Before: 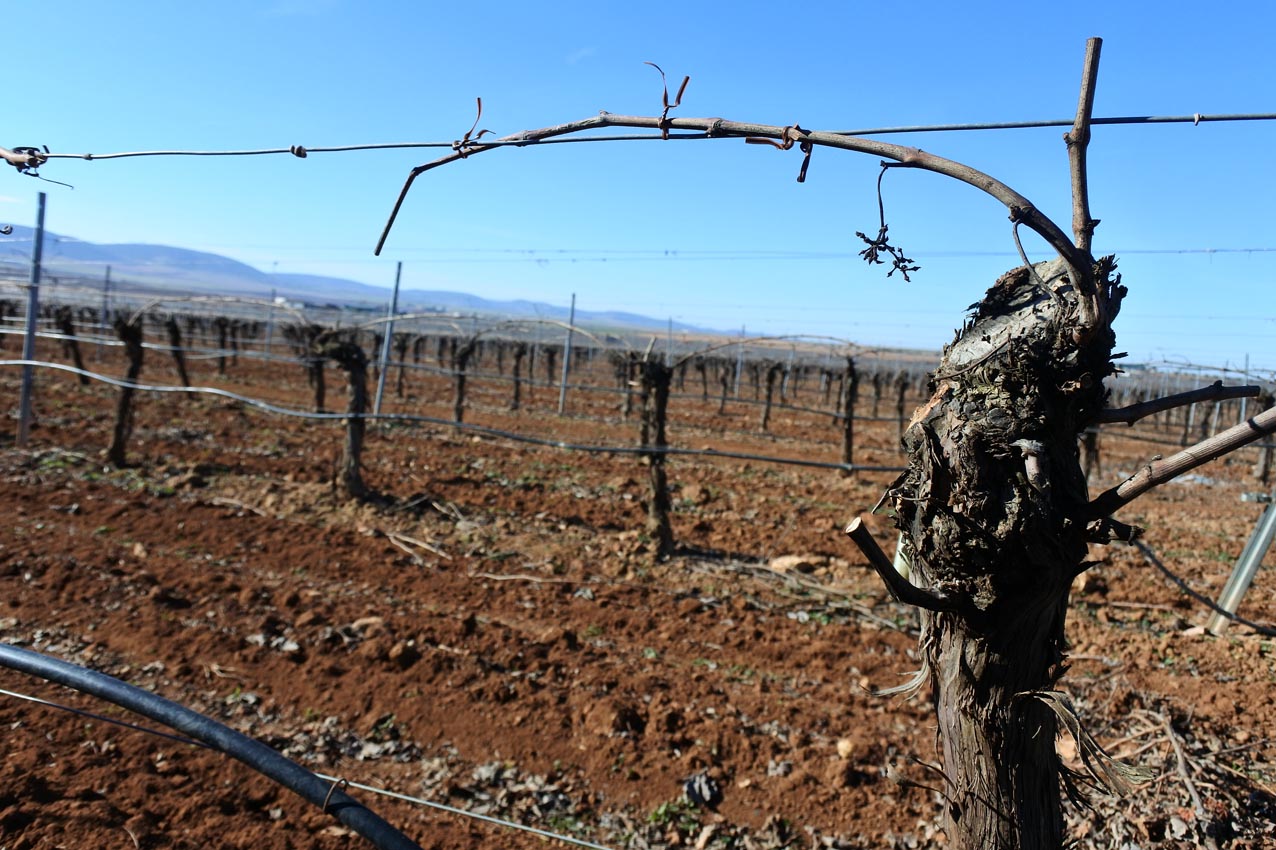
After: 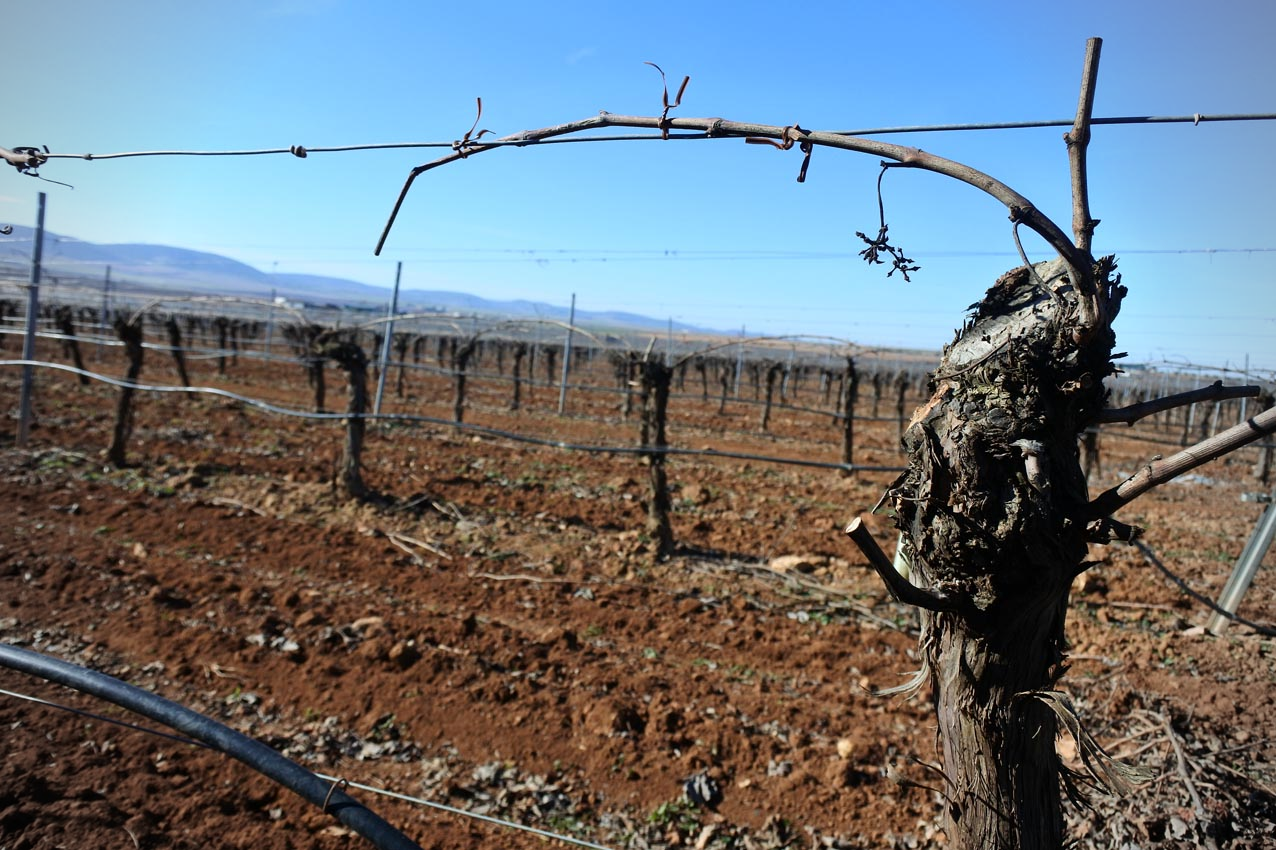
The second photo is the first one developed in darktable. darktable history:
vignetting: fall-off radius 60.53%, brightness -0.619, saturation -0.671
